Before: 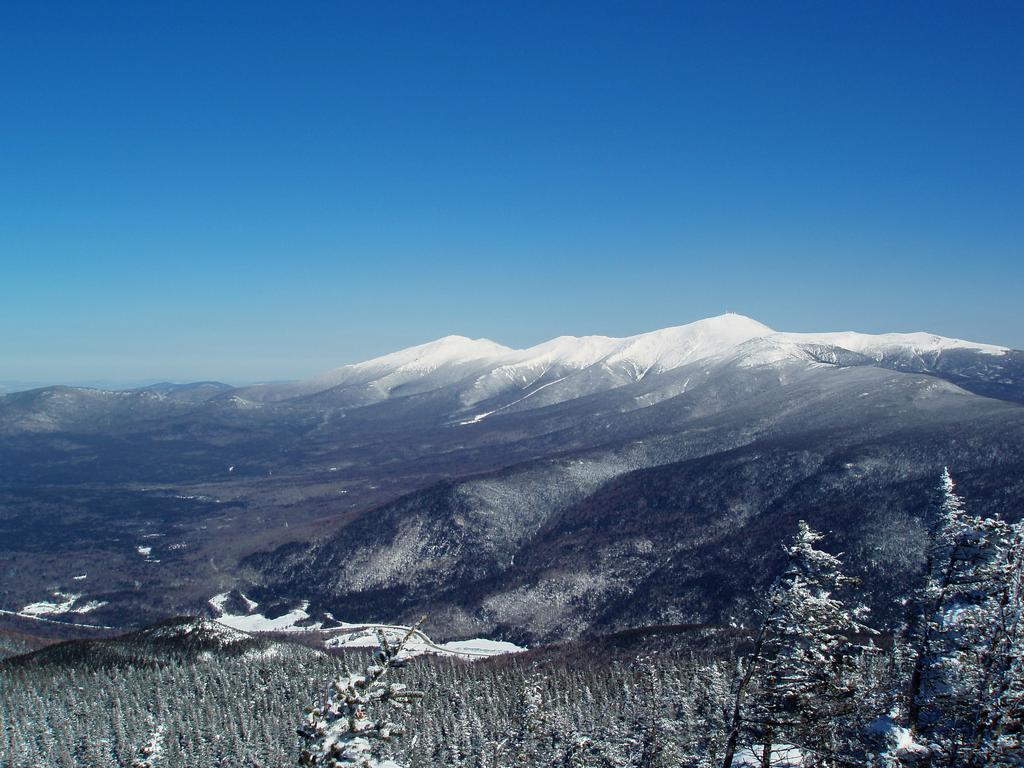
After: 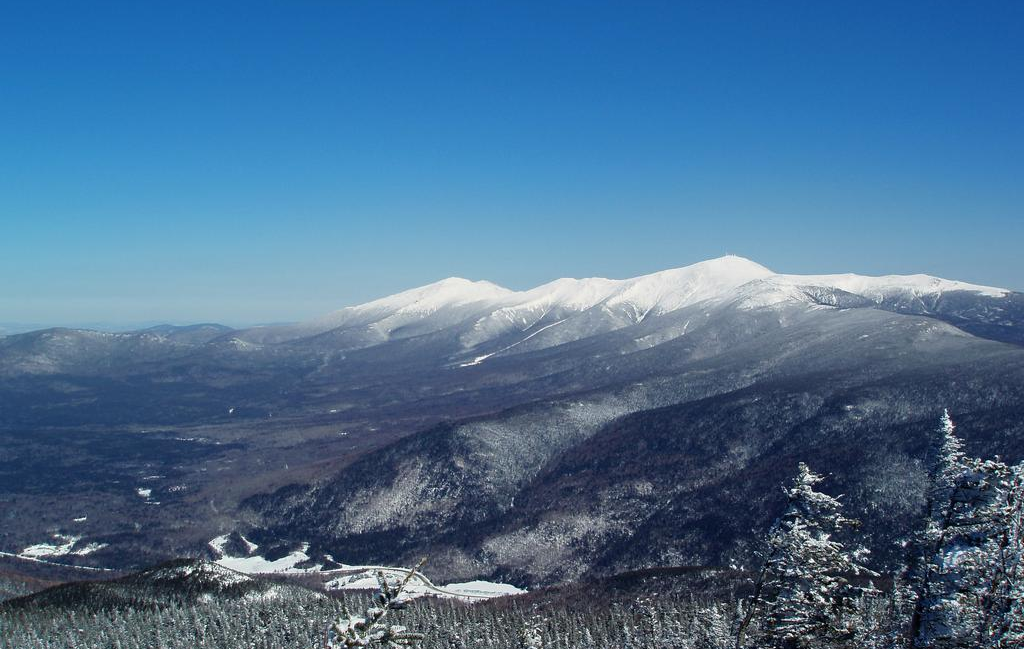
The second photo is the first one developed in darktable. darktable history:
crop: top 7.581%, bottom 7.816%
